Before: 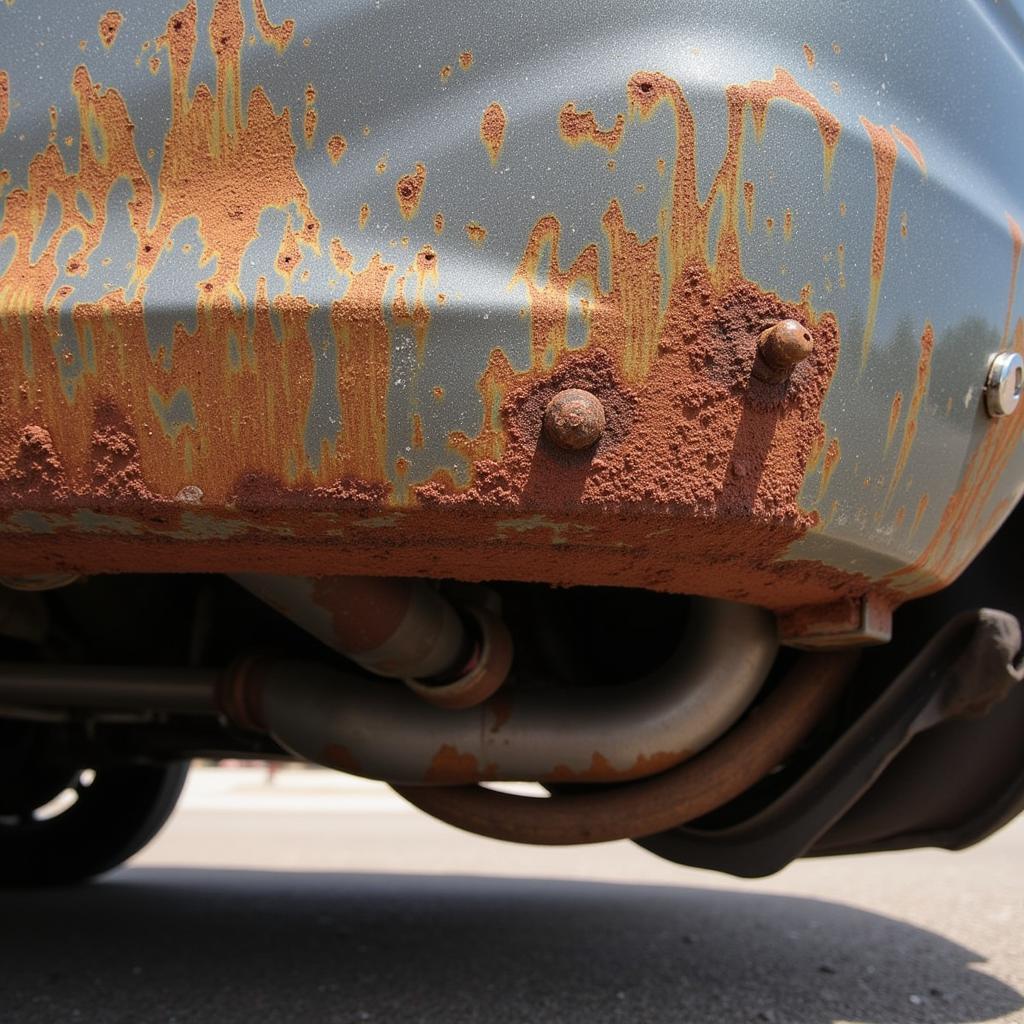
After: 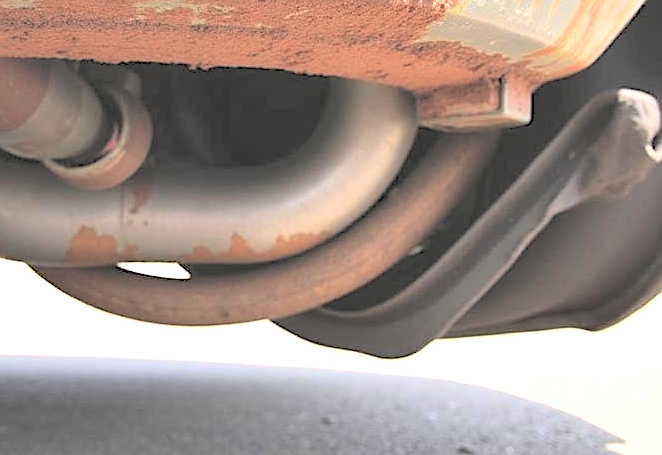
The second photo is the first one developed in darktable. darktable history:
exposure: black level correction -0.001, exposure 0.908 EV, compensate highlight preservation false
shadows and highlights: shadows 12.86, white point adjustment 1.2, soften with gaussian
crop and rotate: left 35.271%, top 50.75%, bottom 4.804%
contrast brightness saturation: brightness 0.989
sharpen: on, module defaults
tone equalizer: -8 EV -0.75 EV, -7 EV -0.698 EV, -6 EV -0.578 EV, -5 EV -0.377 EV, -3 EV 0.388 EV, -2 EV 0.6 EV, -1 EV 0.689 EV, +0 EV 0.733 EV, edges refinement/feathering 500, mask exposure compensation -1.57 EV, preserve details no
